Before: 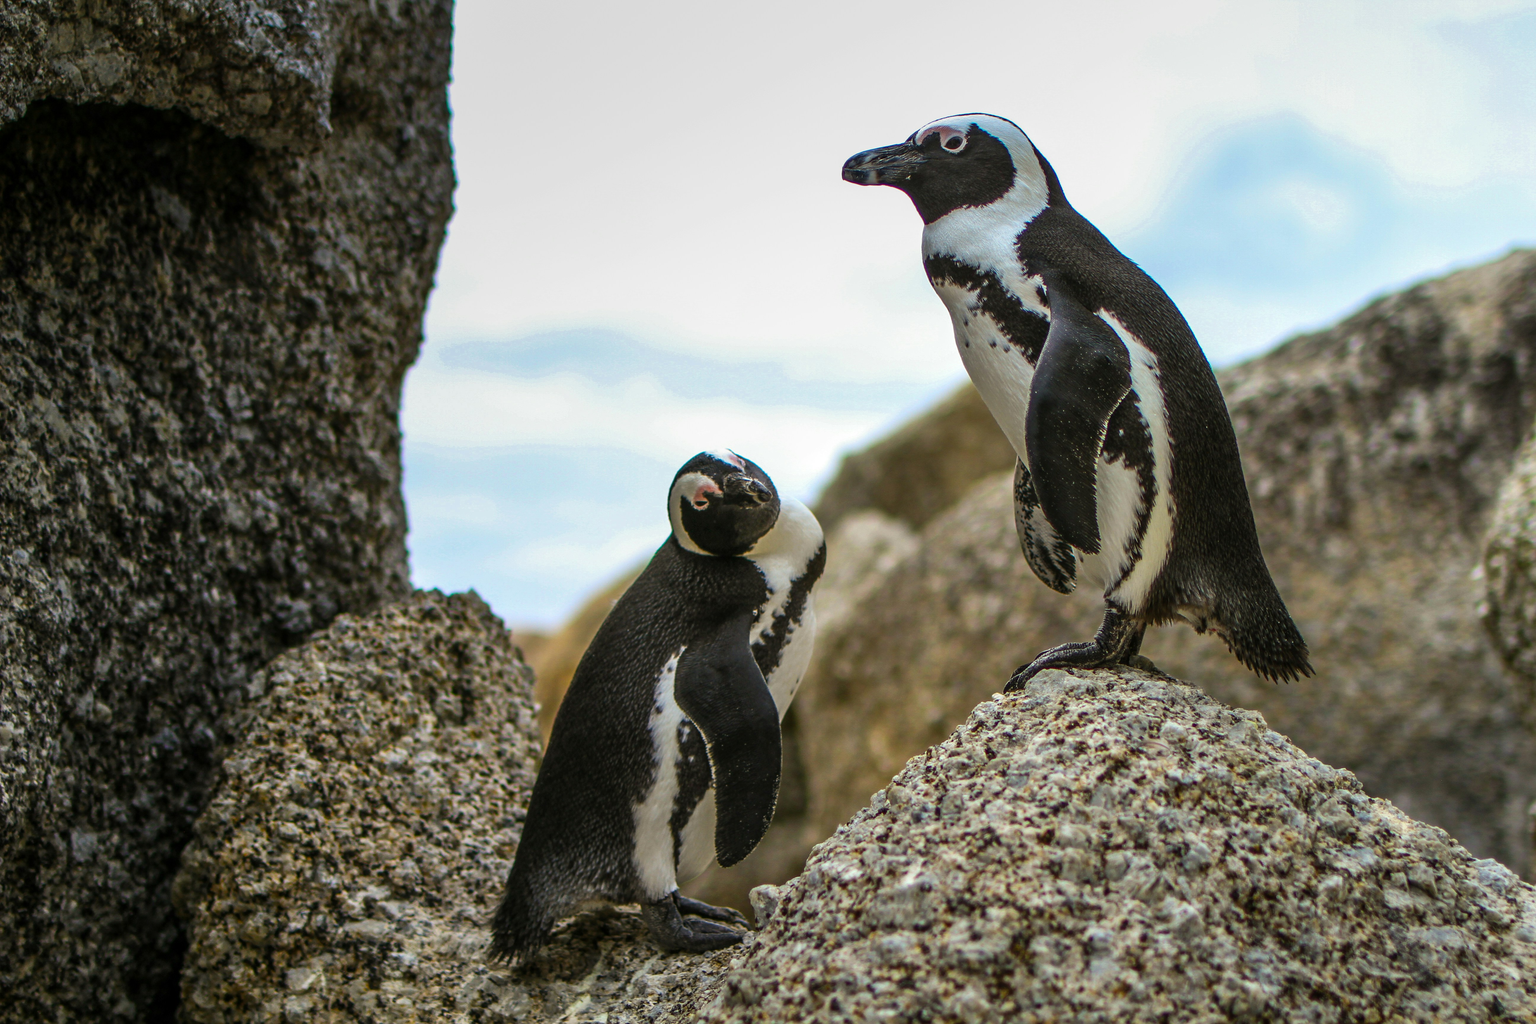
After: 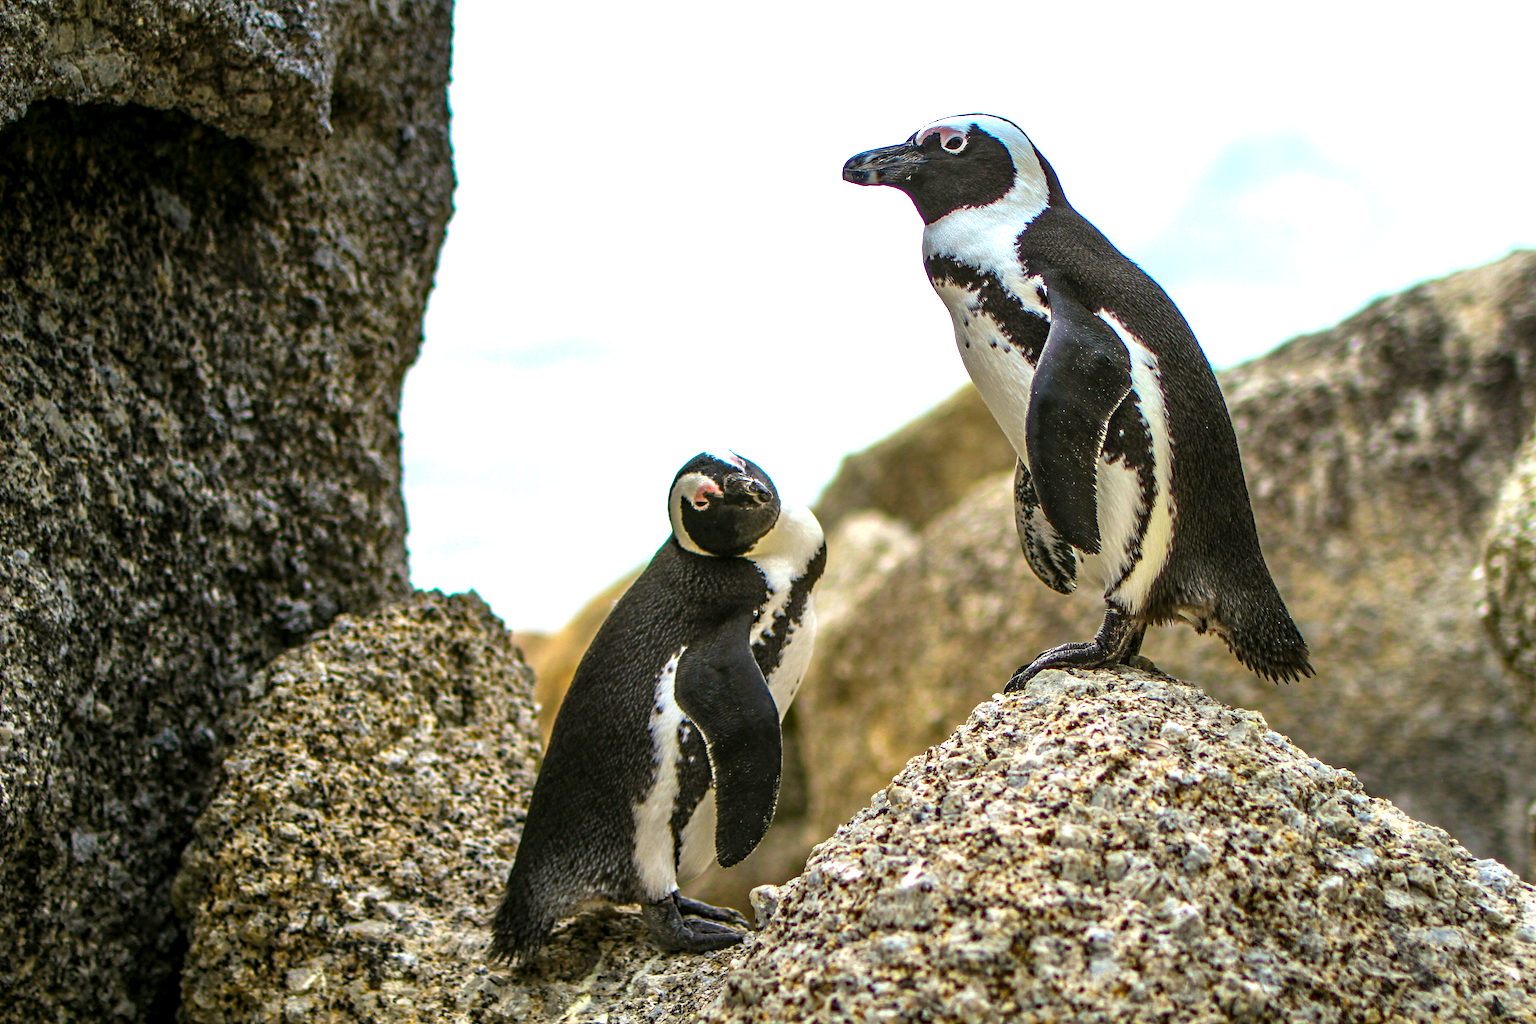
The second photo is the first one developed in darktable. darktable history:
haze removal: strength 0.29, distance 0.25, compatibility mode true, adaptive false
exposure: black level correction 0.001, exposure 0.955 EV, compensate exposure bias true, compensate highlight preservation false
